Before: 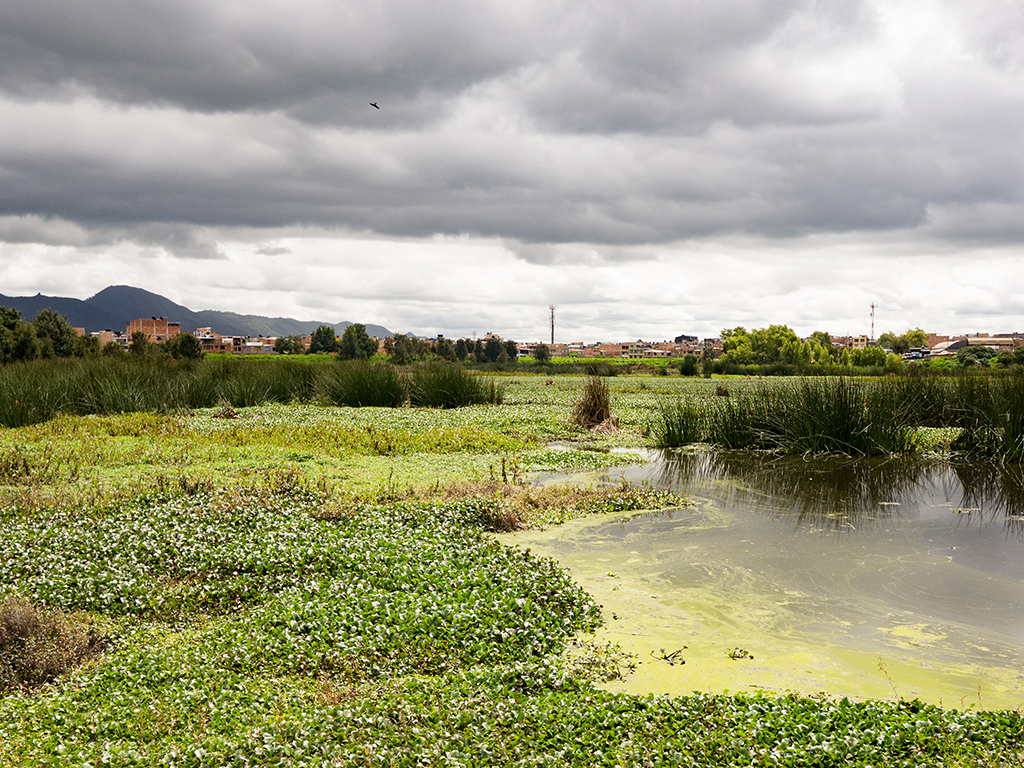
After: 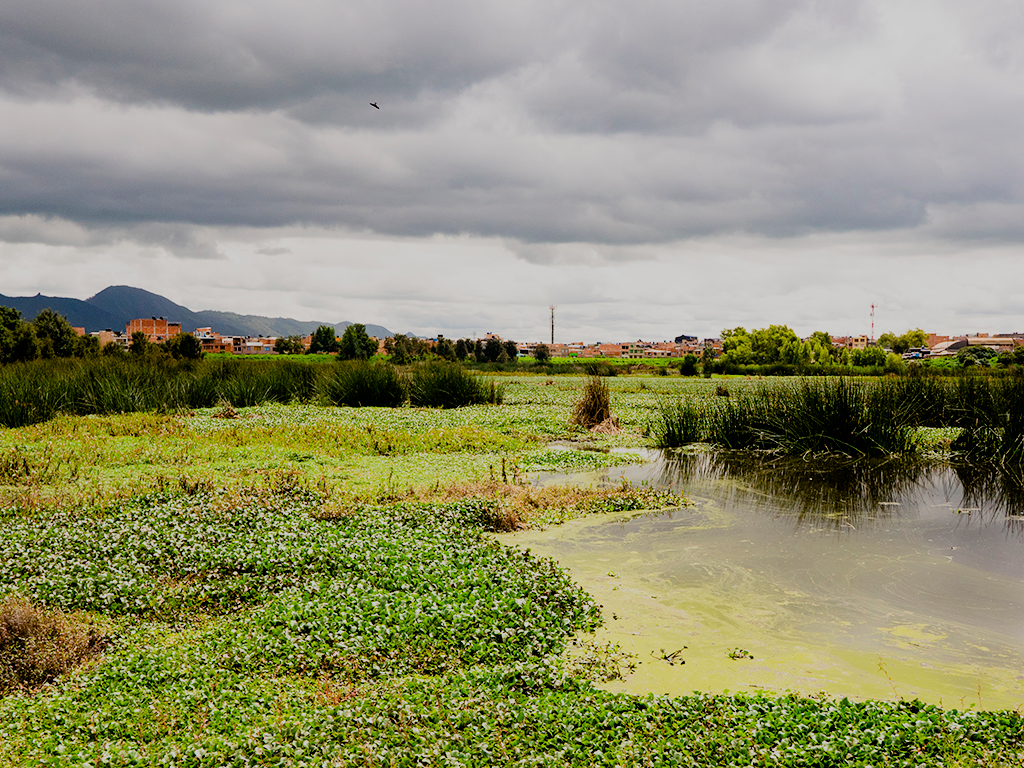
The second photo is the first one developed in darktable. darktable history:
color balance rgb: perceptual saturation grading › global saturation 20%, perceptual saturation grading › highlights -25%, perceptual saturation grading › shadows 25%
filmic rgb: black relative exposure -7.15 EV, white relative exposure 5.36 EV, hardness 3.02, color science v6 (2022)
